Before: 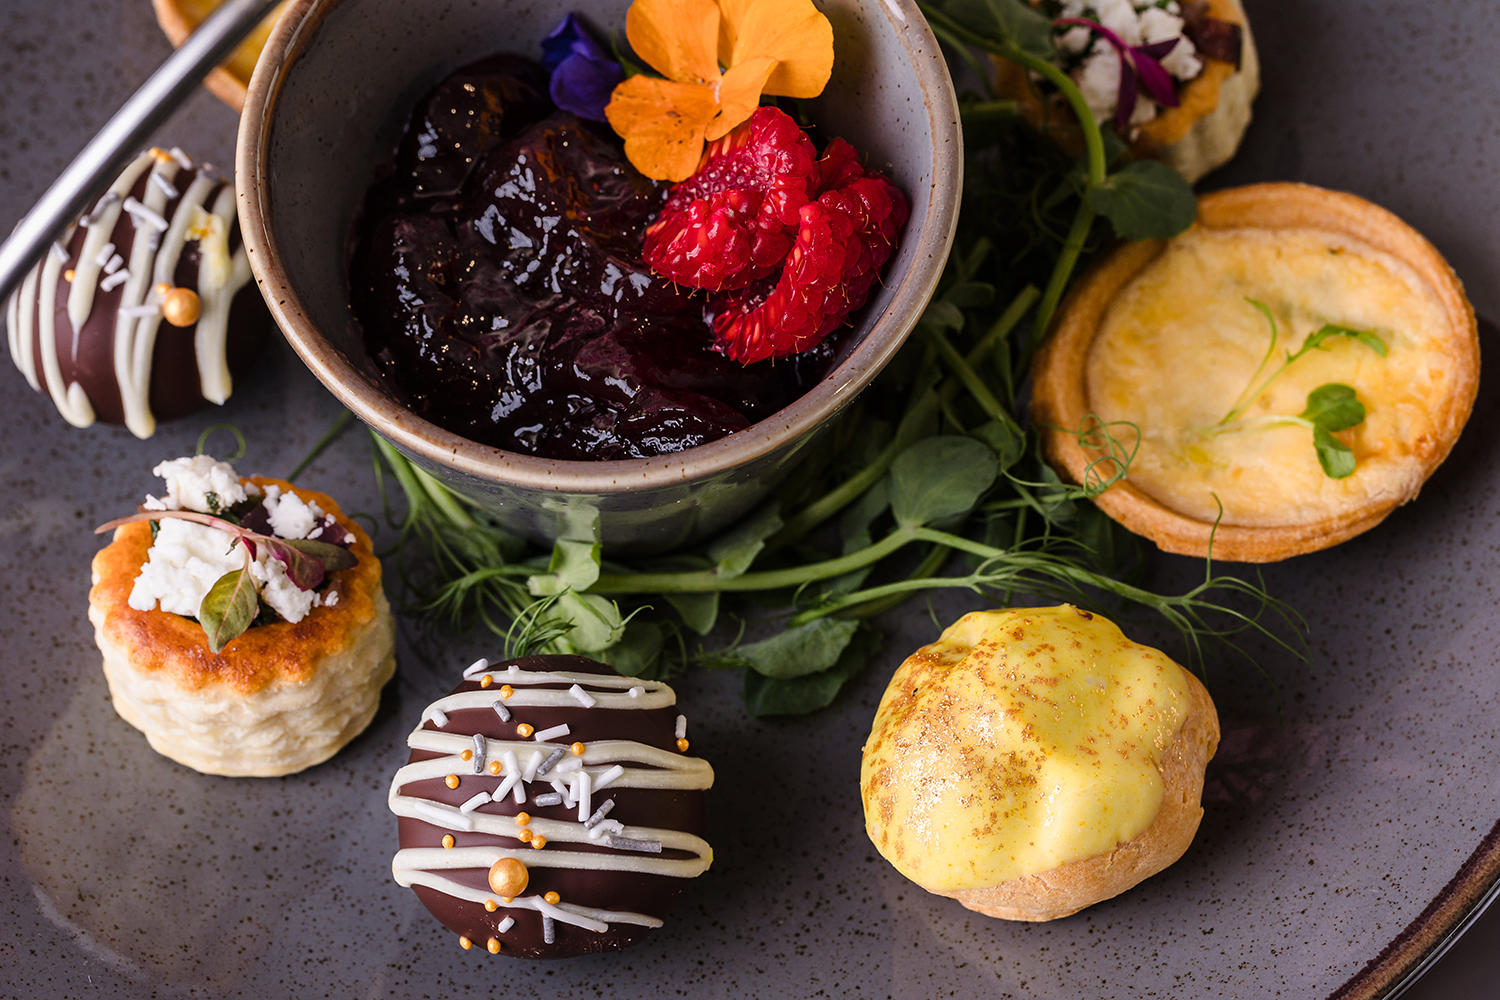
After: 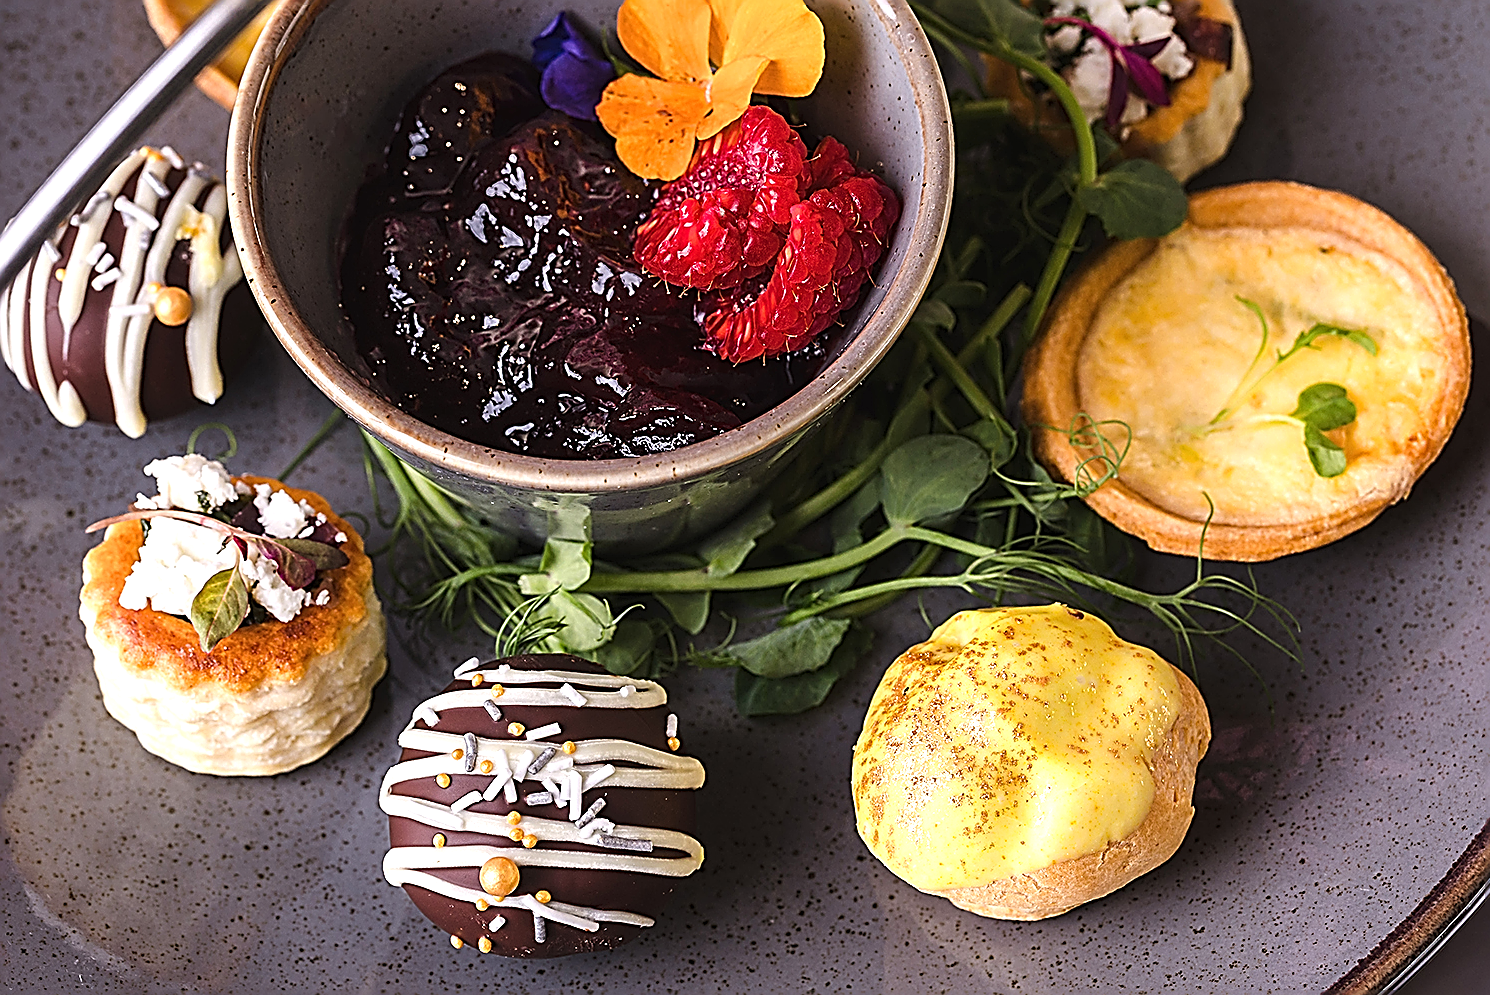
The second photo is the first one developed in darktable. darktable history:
crop and rotate: left 0.614%, top 0.179%, bottom 0.309%
white balance: emerald 1
exposure: black level correction -0.002, exposure 0.54 EV, compensate highlight preservation false
sharpen: amount 1.861
